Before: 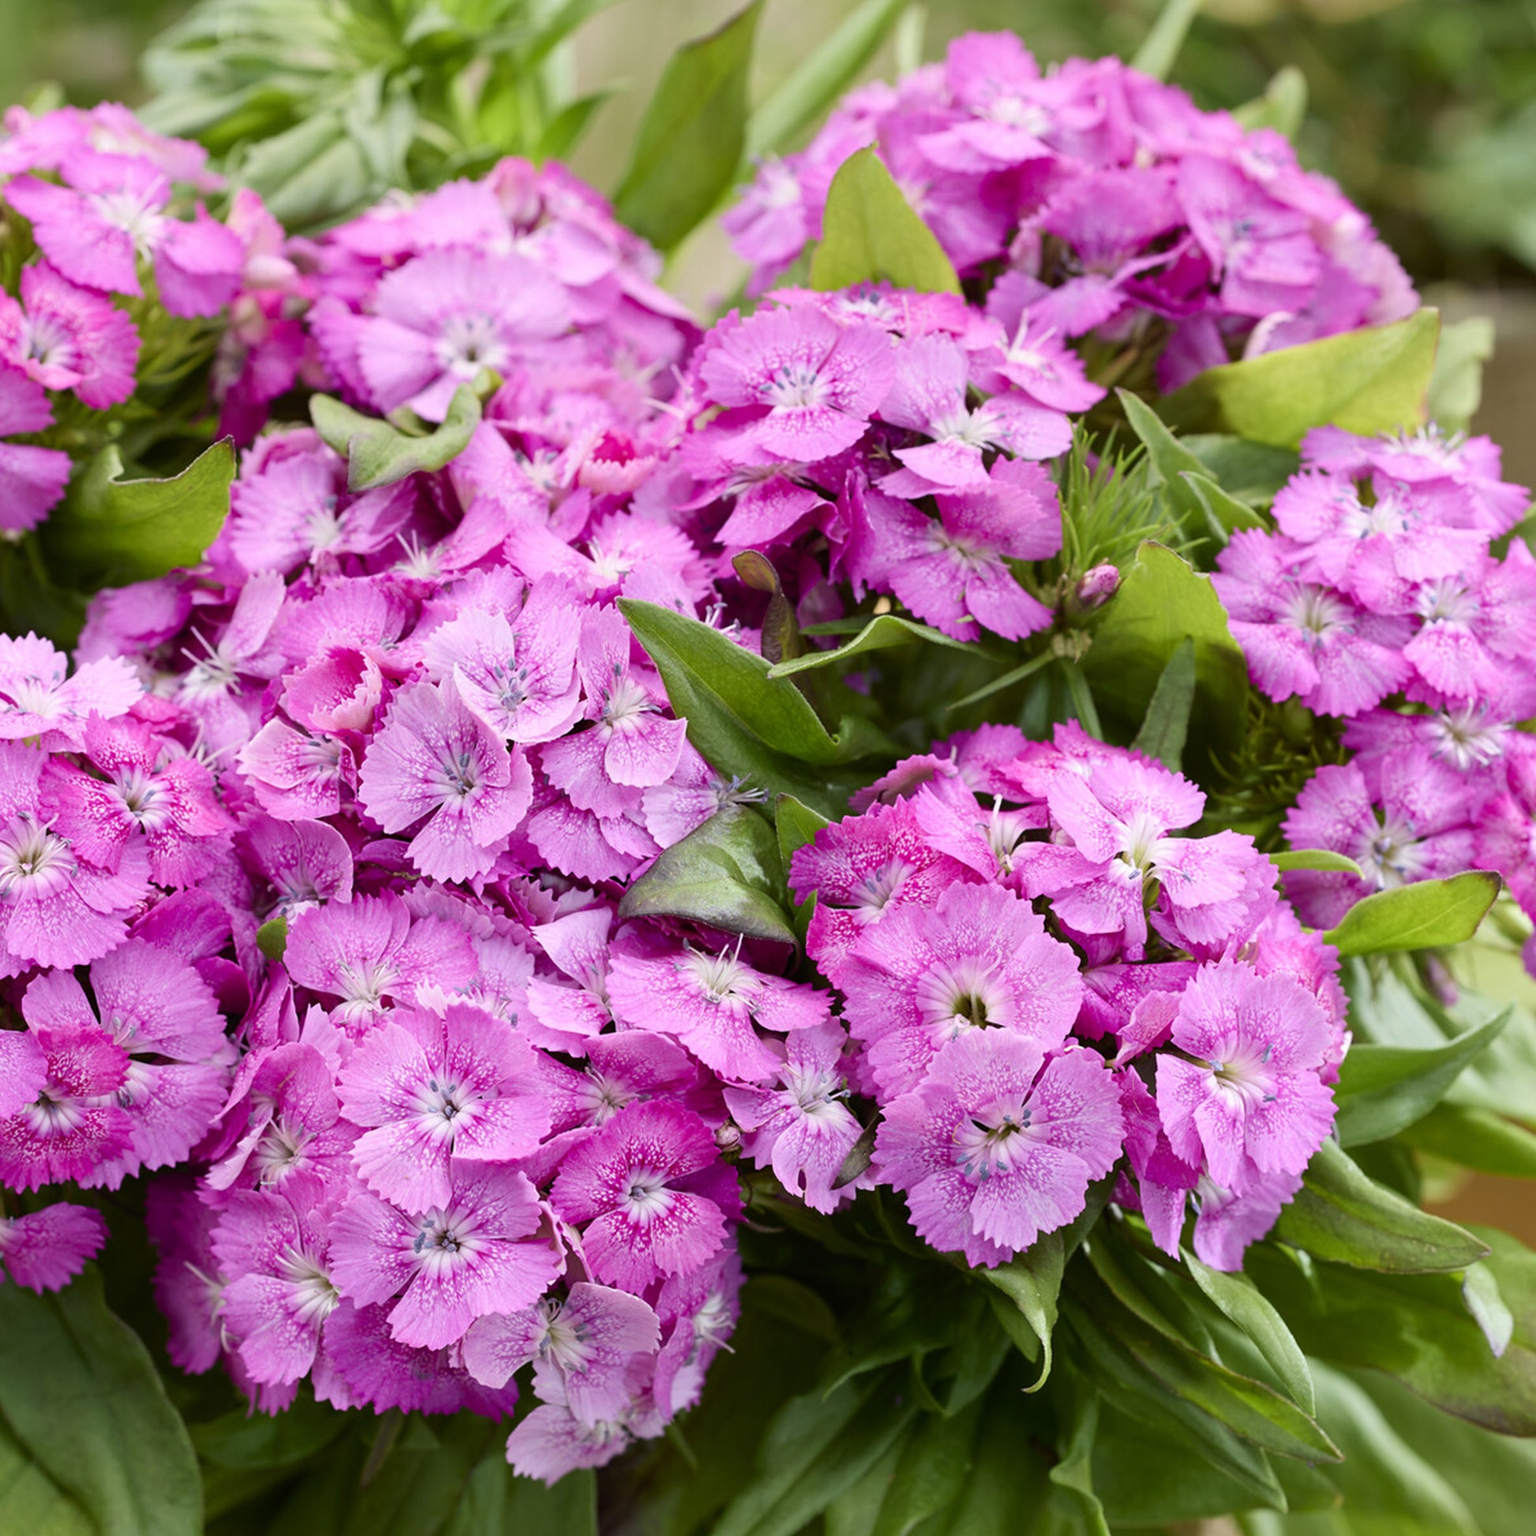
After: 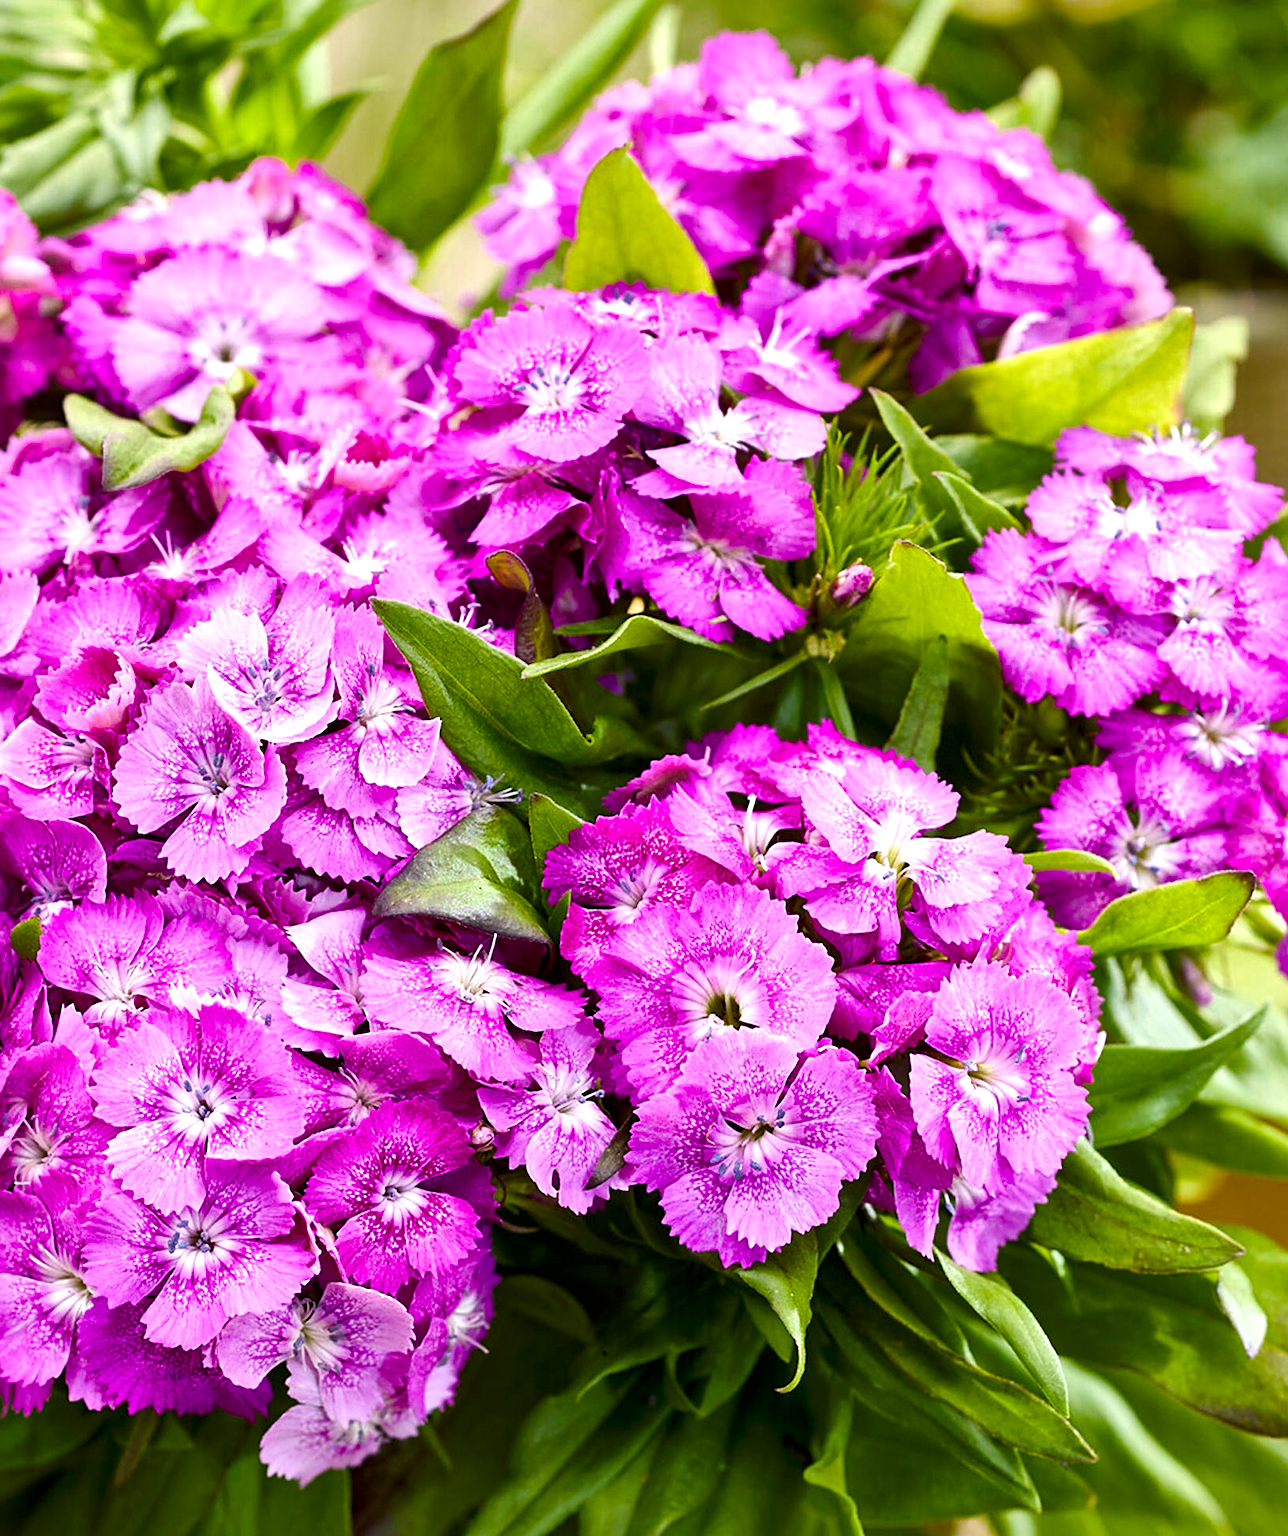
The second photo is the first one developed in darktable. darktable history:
color zones: curves: ch0 [(0.25, 0.5) (0.636, 0.25) (0.75, 0.5)]
crop: left 16.057%
sharpen: amount 0.466
color balance rgb: shadows lift › chroma 2.015%, shadows lift › hue 247.49°, linear chroma grading › shadows 10.148%, linear chroma grading › highlights 10.37%, linear chroma grading › global chroma 15.491%, linear chroma grading › mid-tones 14.707%, perceptual saturation grading › global saturation 20%, perceptual saturation grading › highlights -25.067%, perceptual saturation grading › shadows 25.555%, perceptual brilliance grading › global brilliance -5.085%, perceptual brilliance grading › highlights 25.103%, perceptual brilliance grading › mid-tones 7.309%, perceptual brilliance grading › shadows -4.684%, contrast -10.392%
local contrast: mode bilateral grid, contrast 24, coarseness 48, detail 150%, midtone range 0.2
